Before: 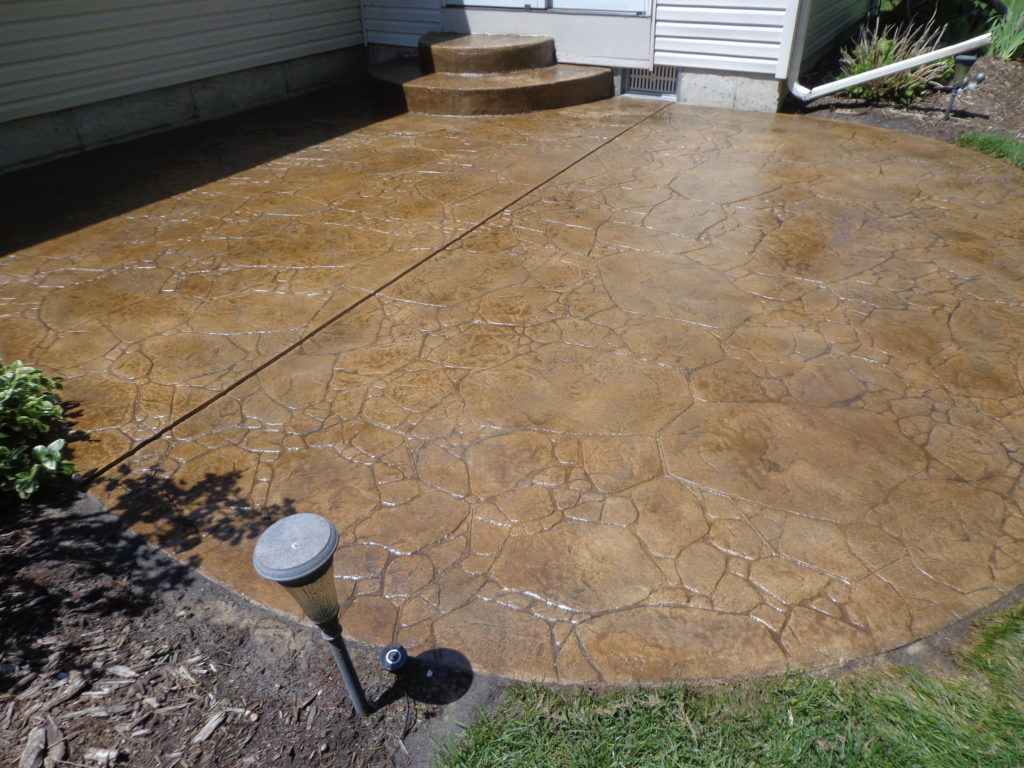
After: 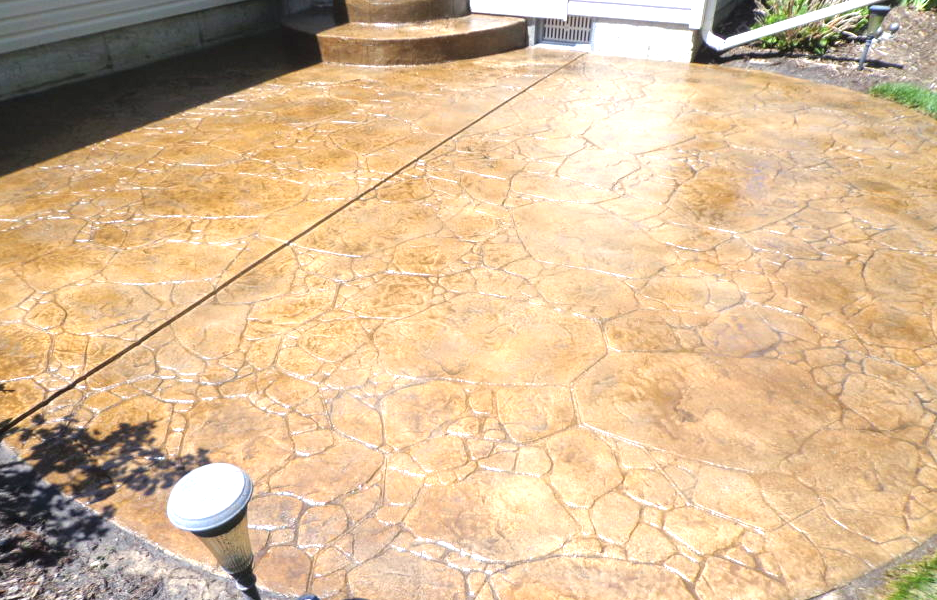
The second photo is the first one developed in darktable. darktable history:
crop: left 8.446%, top 6.535%, bottom 15.226%
exposure: black level correction 0, exposure 1.507 EV, compensate highlight preservation false
